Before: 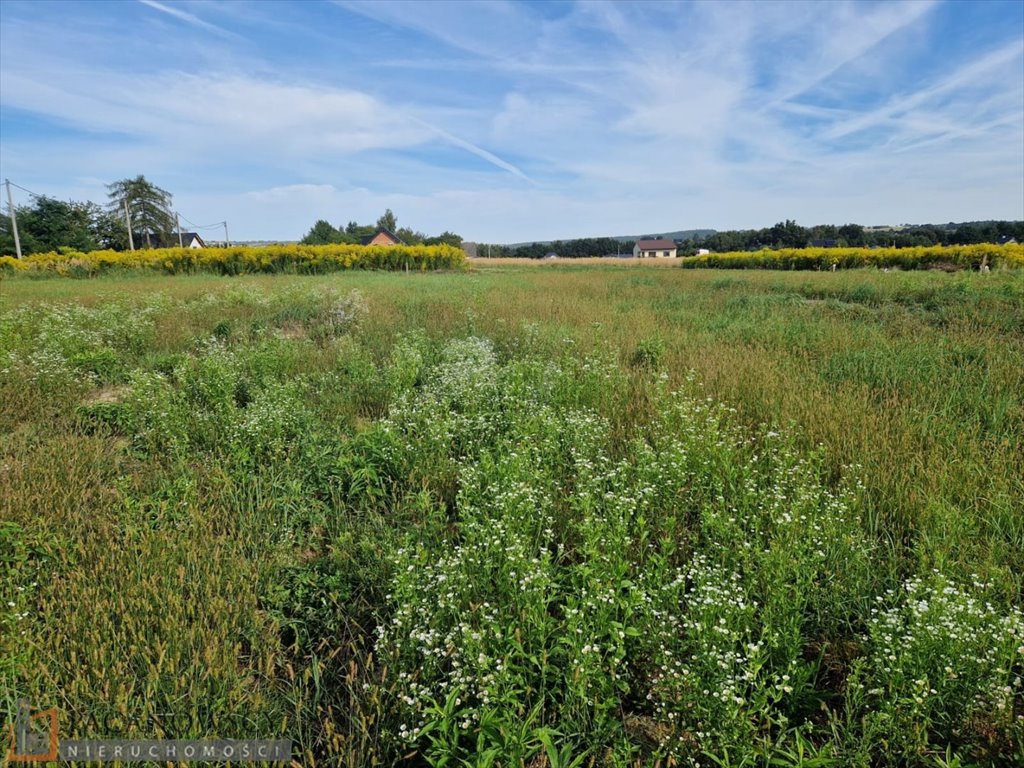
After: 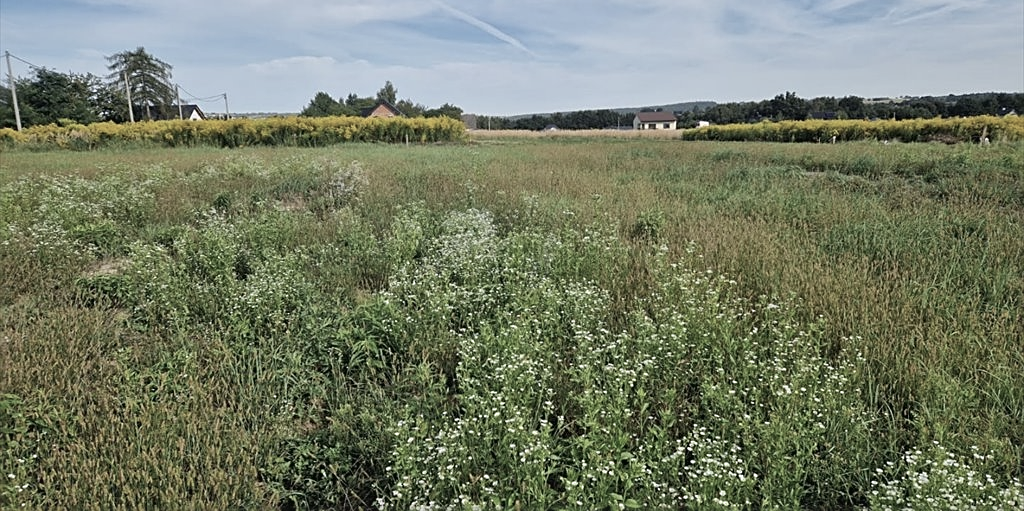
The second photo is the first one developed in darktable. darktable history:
contrast brightness saturation: contrast -0.052, saturation -0.413
crop: top 16.719%, bottom 16.731%
sharpen: on, module defaults
local contrast: mode bilateral grid, contrast 20, coarseness 50, detail 119%, midtone range 0.2
